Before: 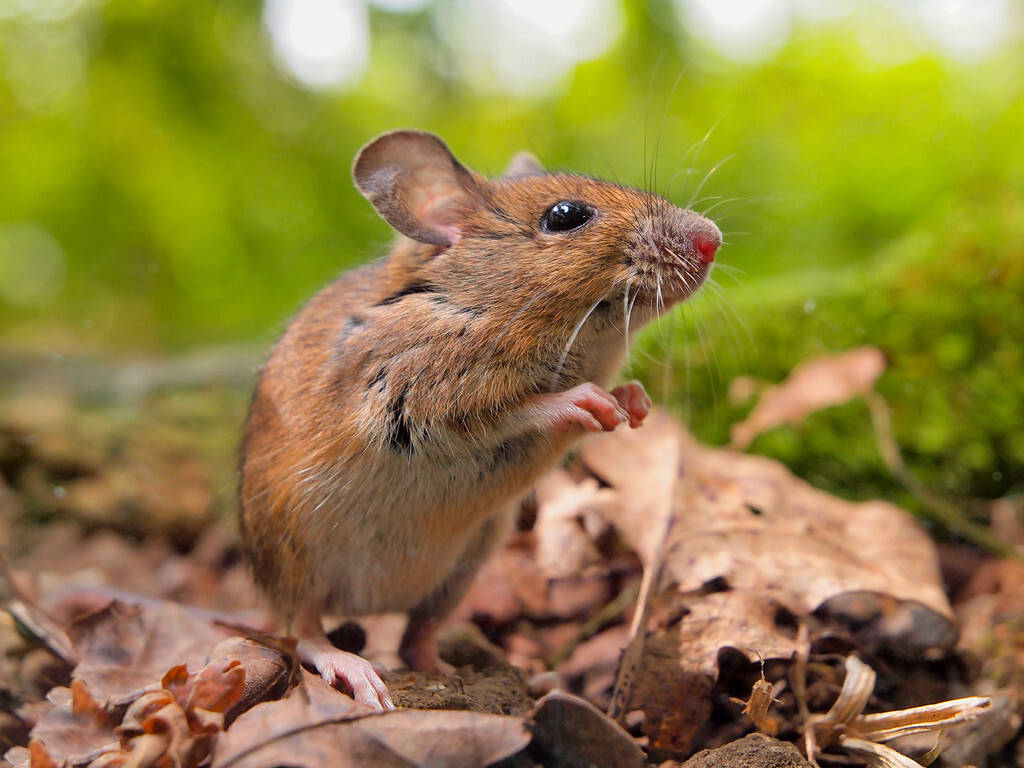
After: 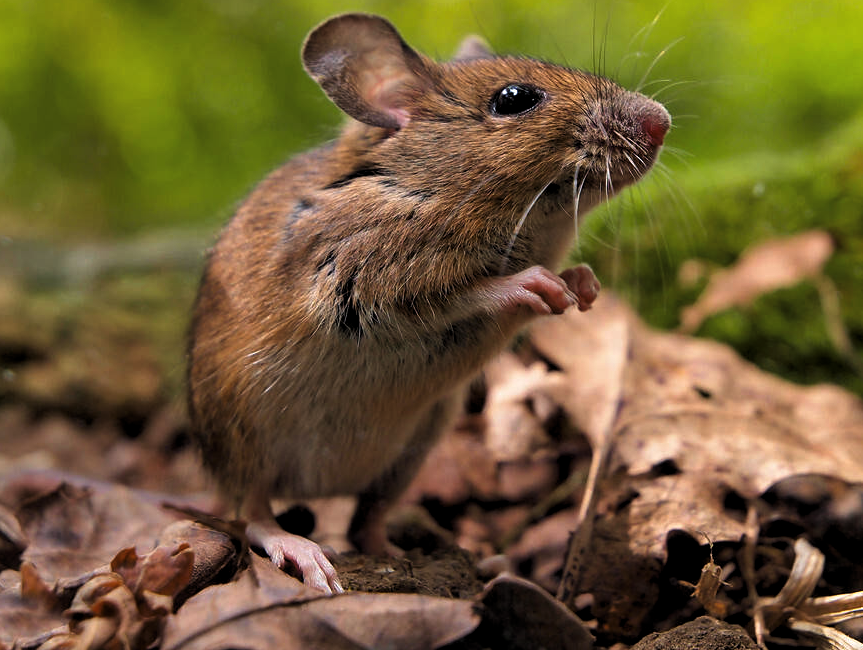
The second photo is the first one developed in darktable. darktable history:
velvia: strength 21.33%
crop and rotate: left 4.988%, top 15.266%, right 10.695%
levels: levels [0.101, 0.578, 0.953]
